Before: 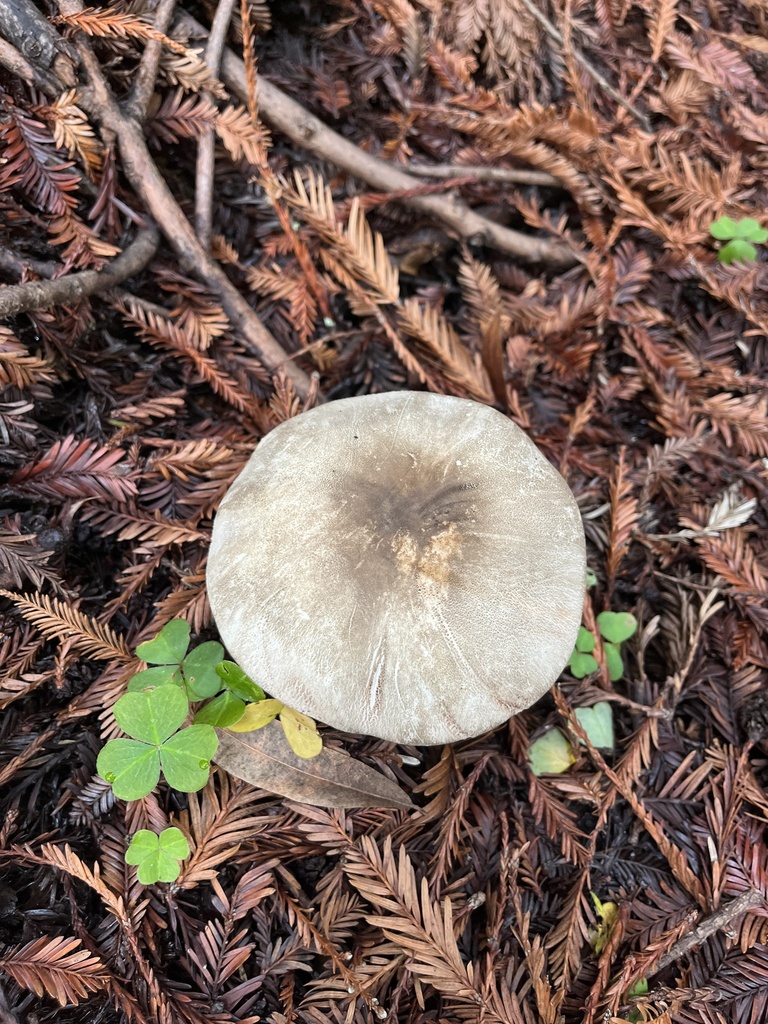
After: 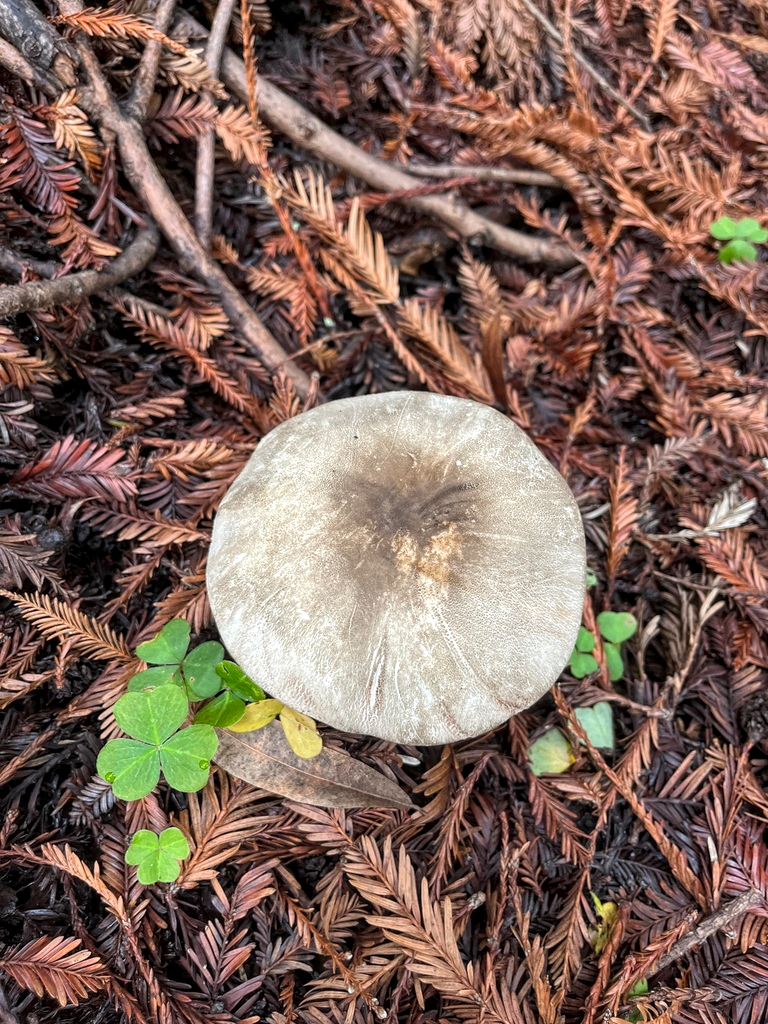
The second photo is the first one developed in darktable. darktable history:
local contrast: highlights 91%, shadows 84%, detail 160%, midtone range 0.2
